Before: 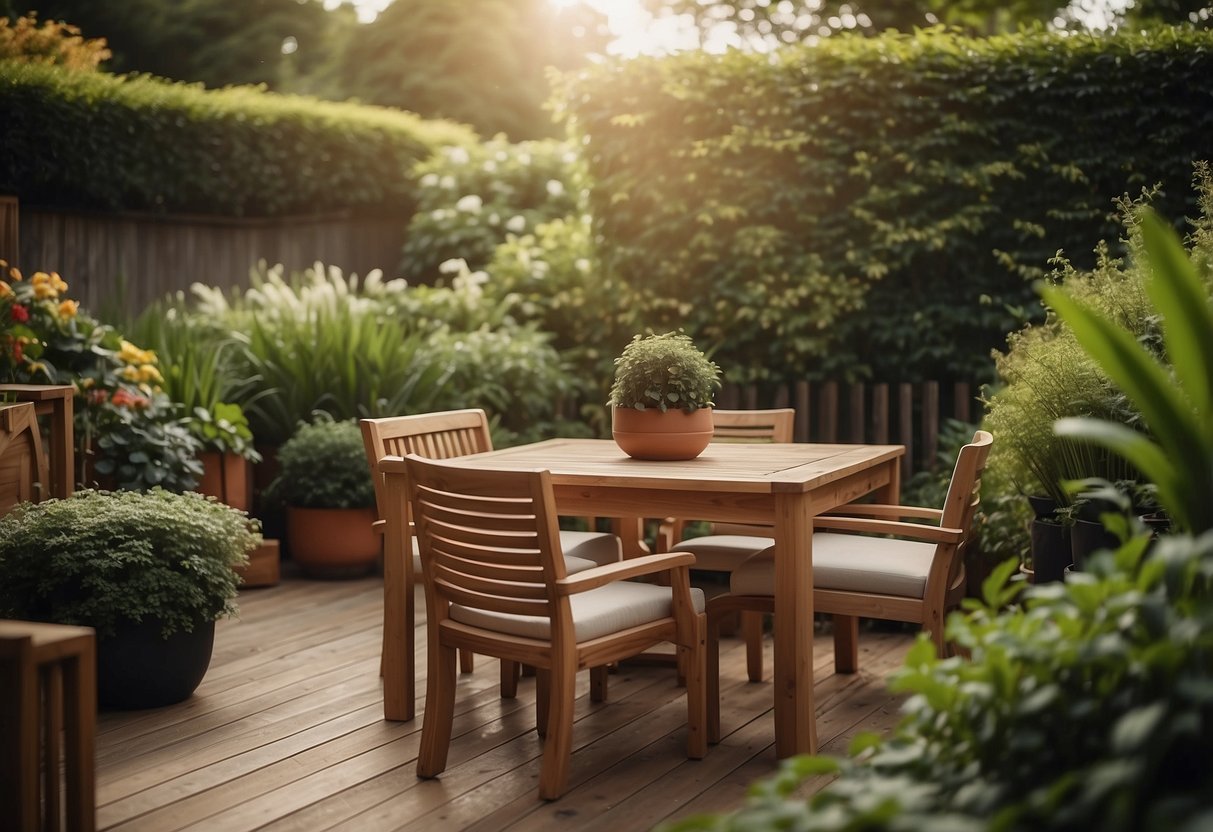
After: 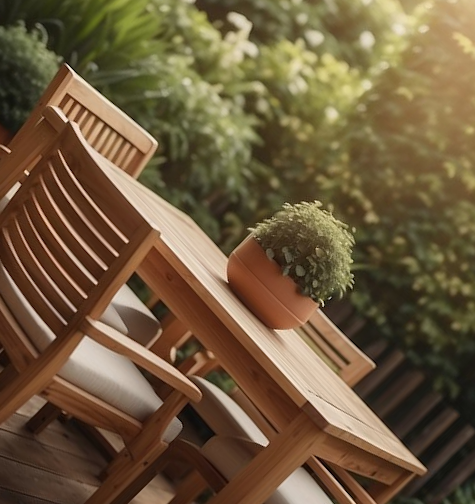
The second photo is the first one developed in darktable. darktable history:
crop and rotate: angle -45.61°, top 16.265%, right 0.956%, bottom 11.62%
